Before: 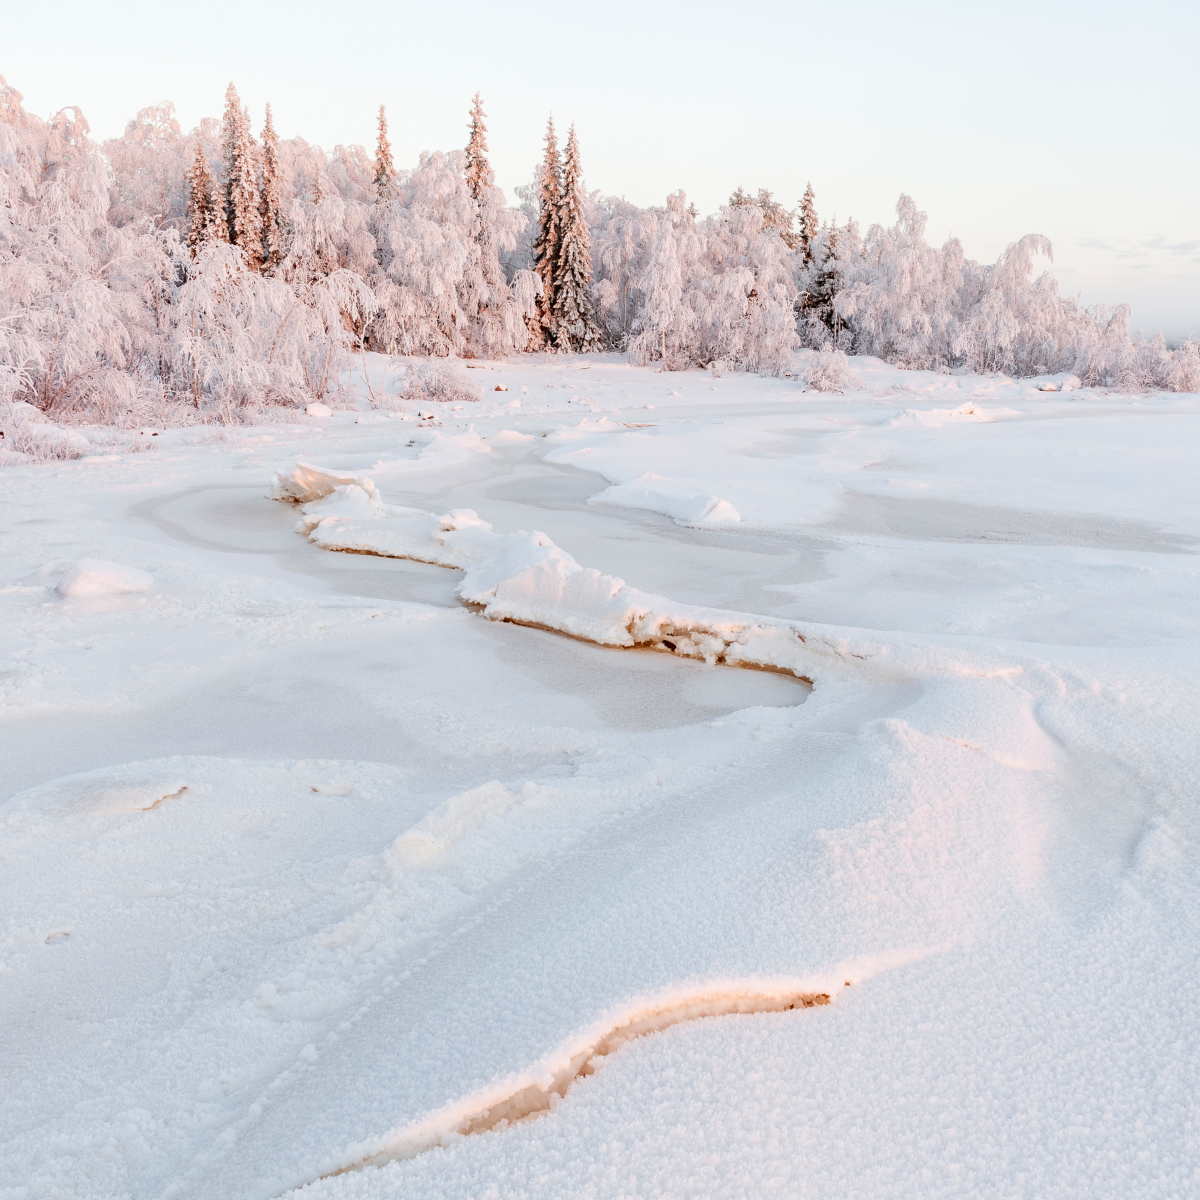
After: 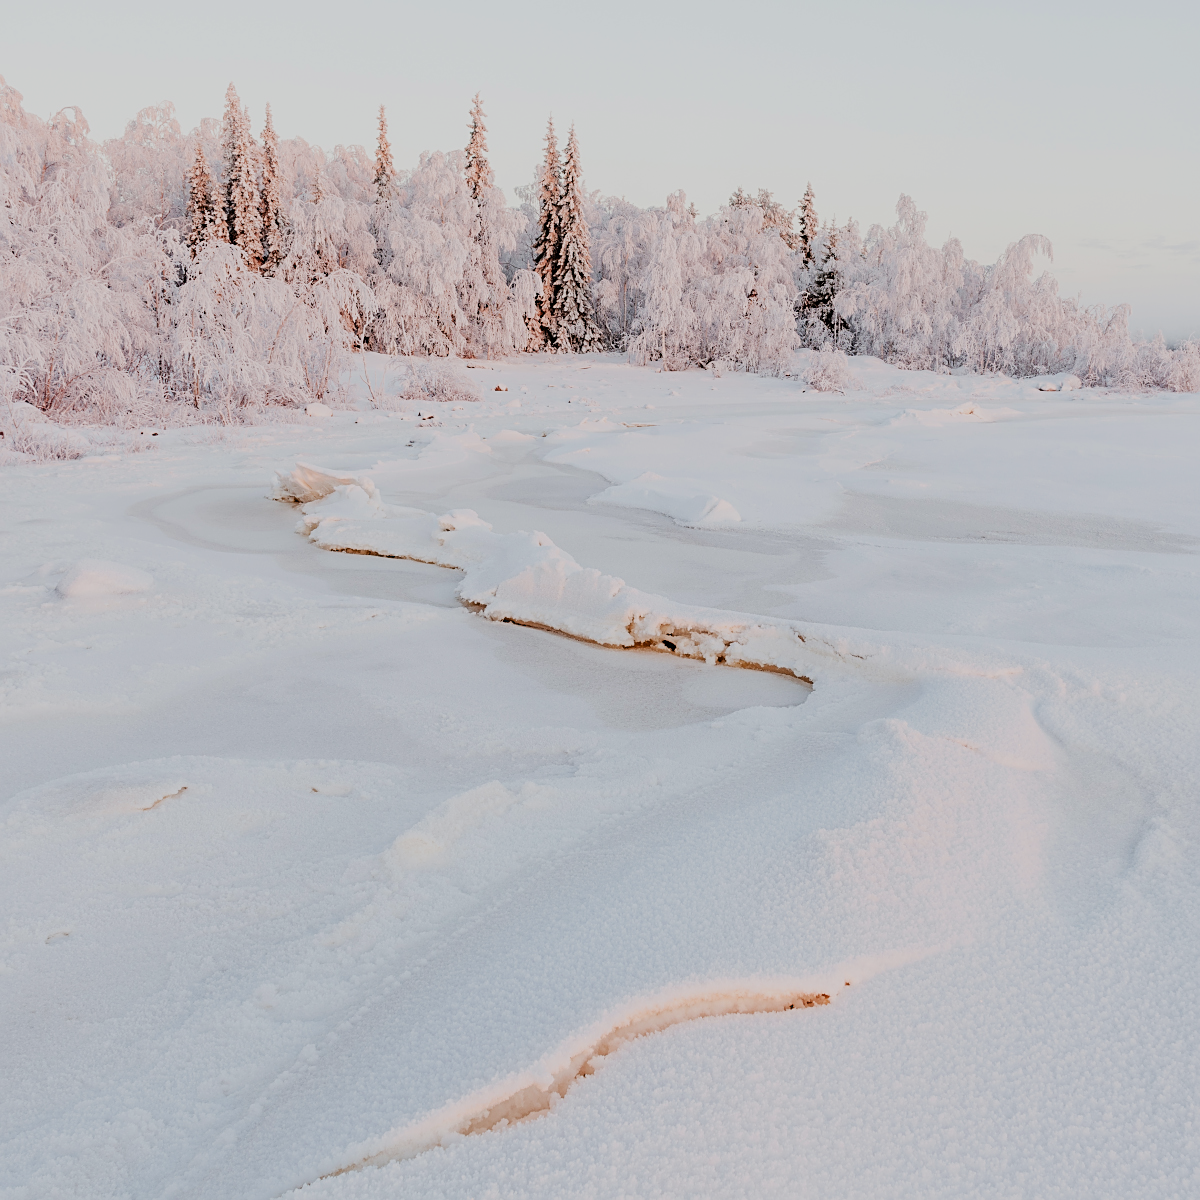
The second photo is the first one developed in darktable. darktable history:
filmic rgb: black relative exposure -7.38 EV, white relative exposure 5.05 EV, hardness 3.22
sharpen: on, module defaults
